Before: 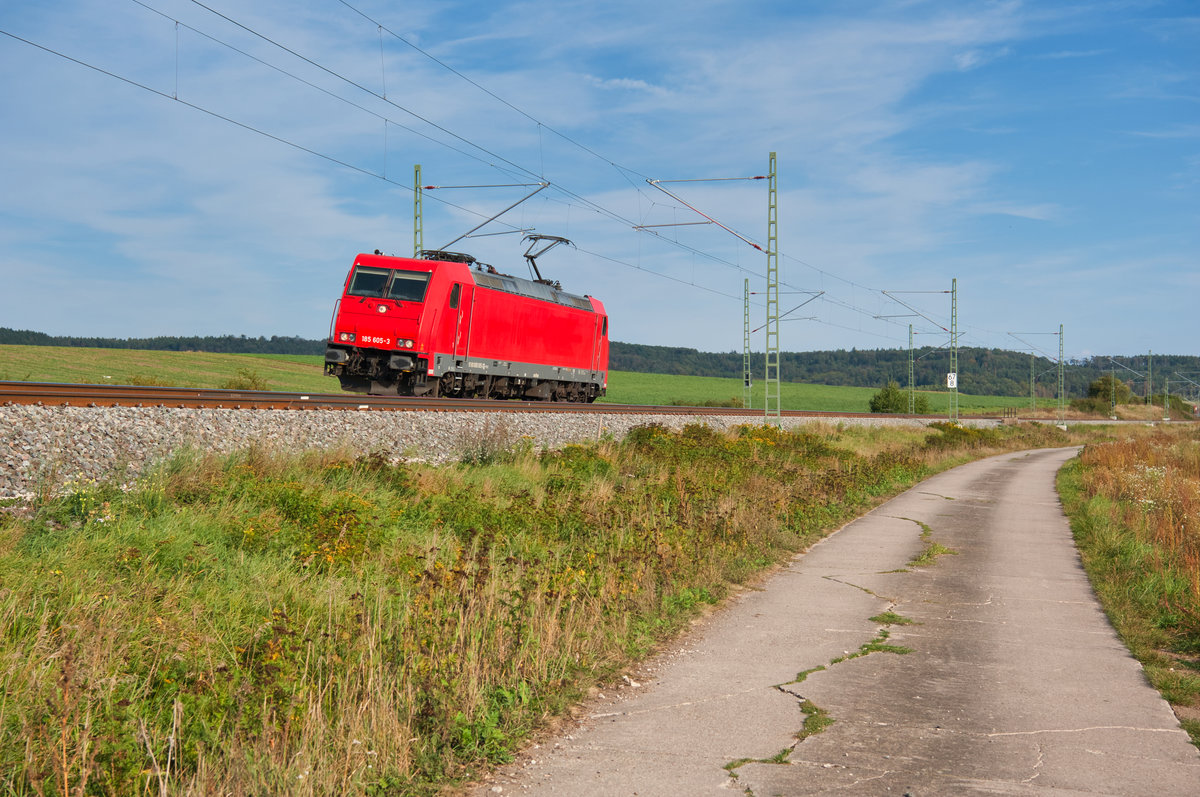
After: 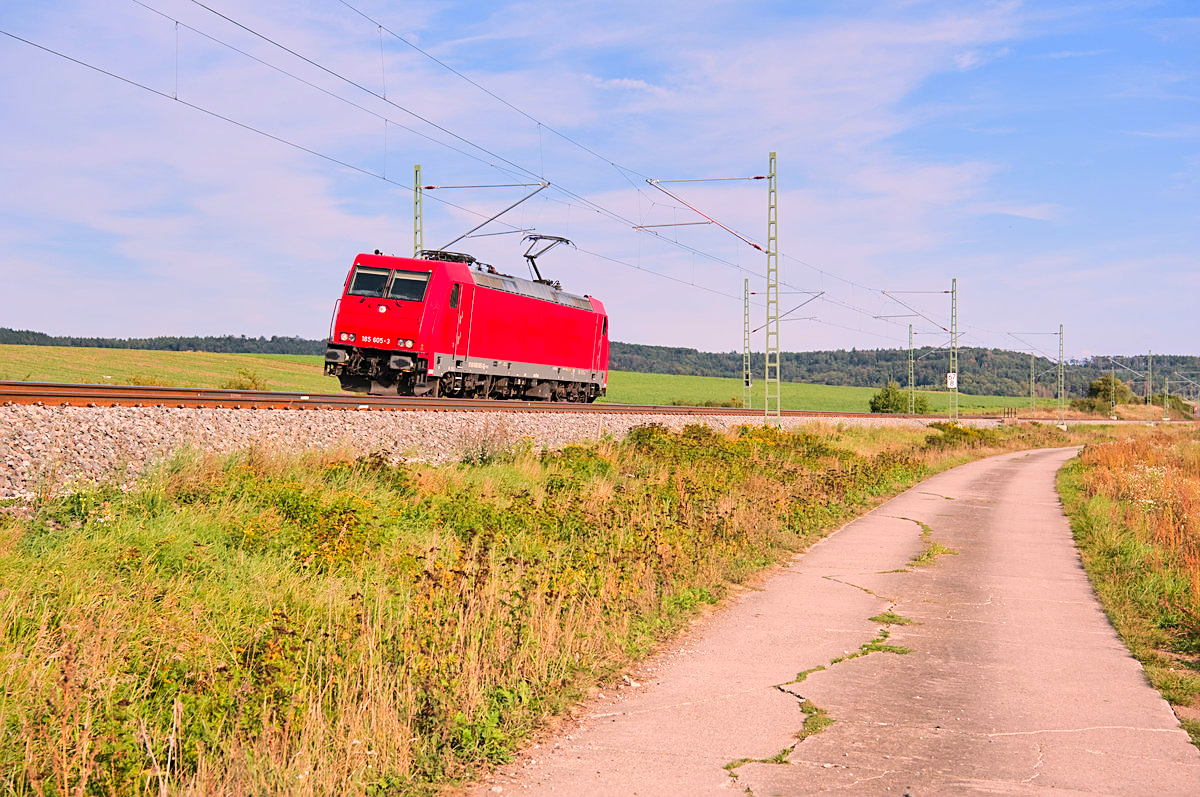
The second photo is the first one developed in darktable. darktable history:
tone curve: curves: ch0 [(0, 0) (0.131, 0.135) (0.288, 0.372) (0.451, 0.608) (0.612, 0.739) (0.736, 0.832) (1, 1)]; ch1 [(0, 0) (0.392, 0.398) (0.487, 0.471) (0.496, 0.493) (0.519, 0.531) (0.557, 0.591) (0.581, 0.639) (0.622, 0.711) (1, 1)]; ch2 [(0, 0) (0.388, 0.344) (0.438, 0.425) (0.476, 0.482) (0.502, 0.508) (0.524, 0.531) (0.538, 0.58) (0.58, 0.621) (0.613, 0.679) (0.655, 0.738) (1, 1)], color space Lab, linked channels, preserve colors none
sharpen: on, module defaults
color correction: highlights a* 14.54, highlights b* 4.81
